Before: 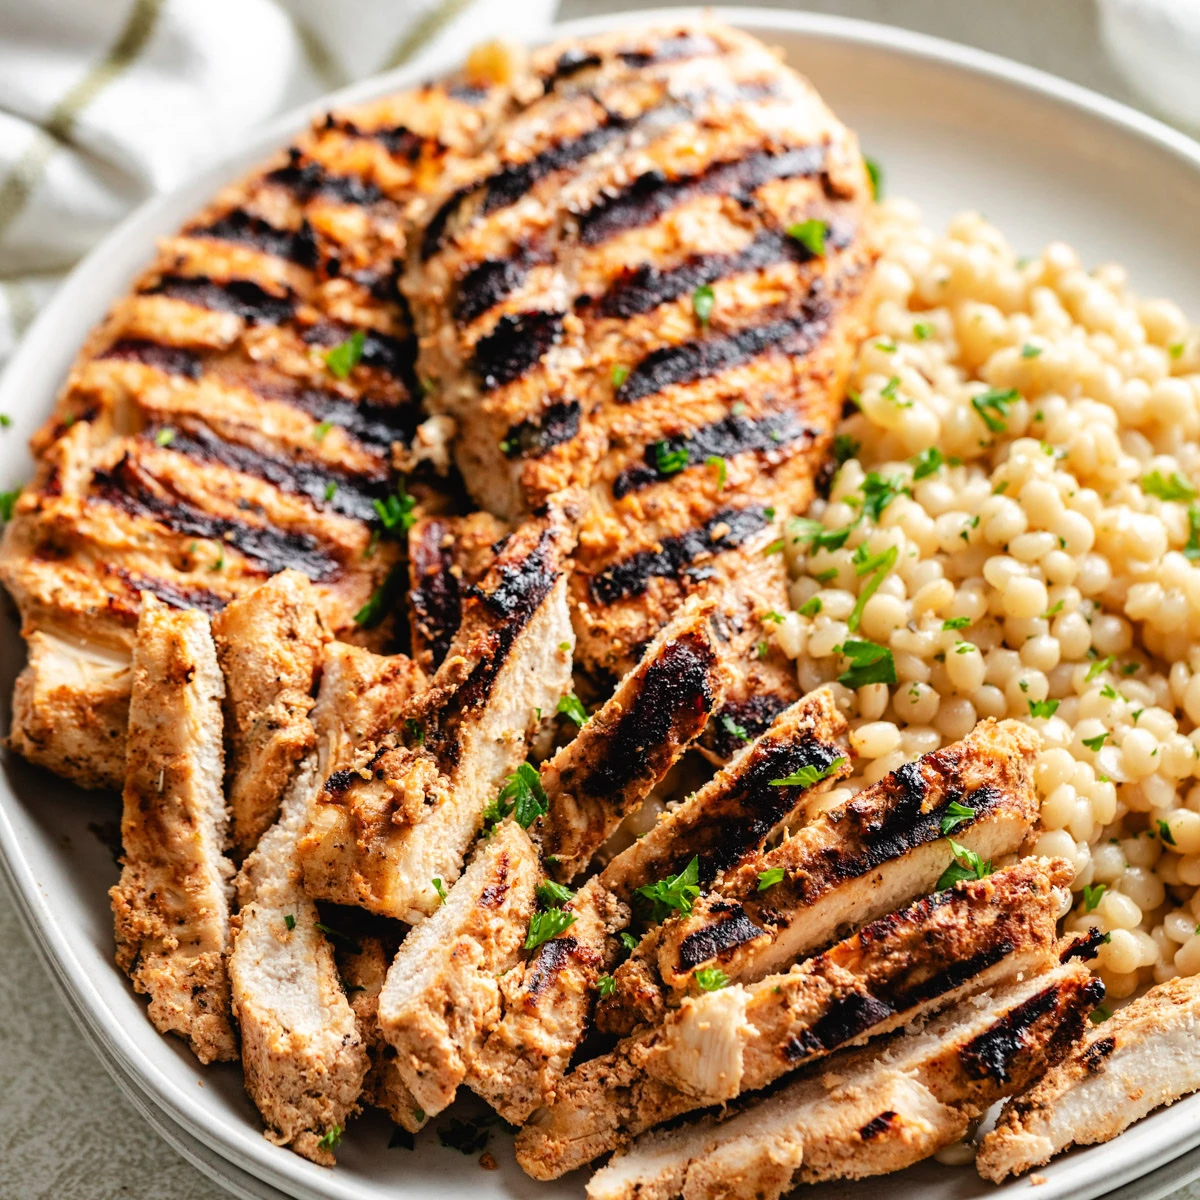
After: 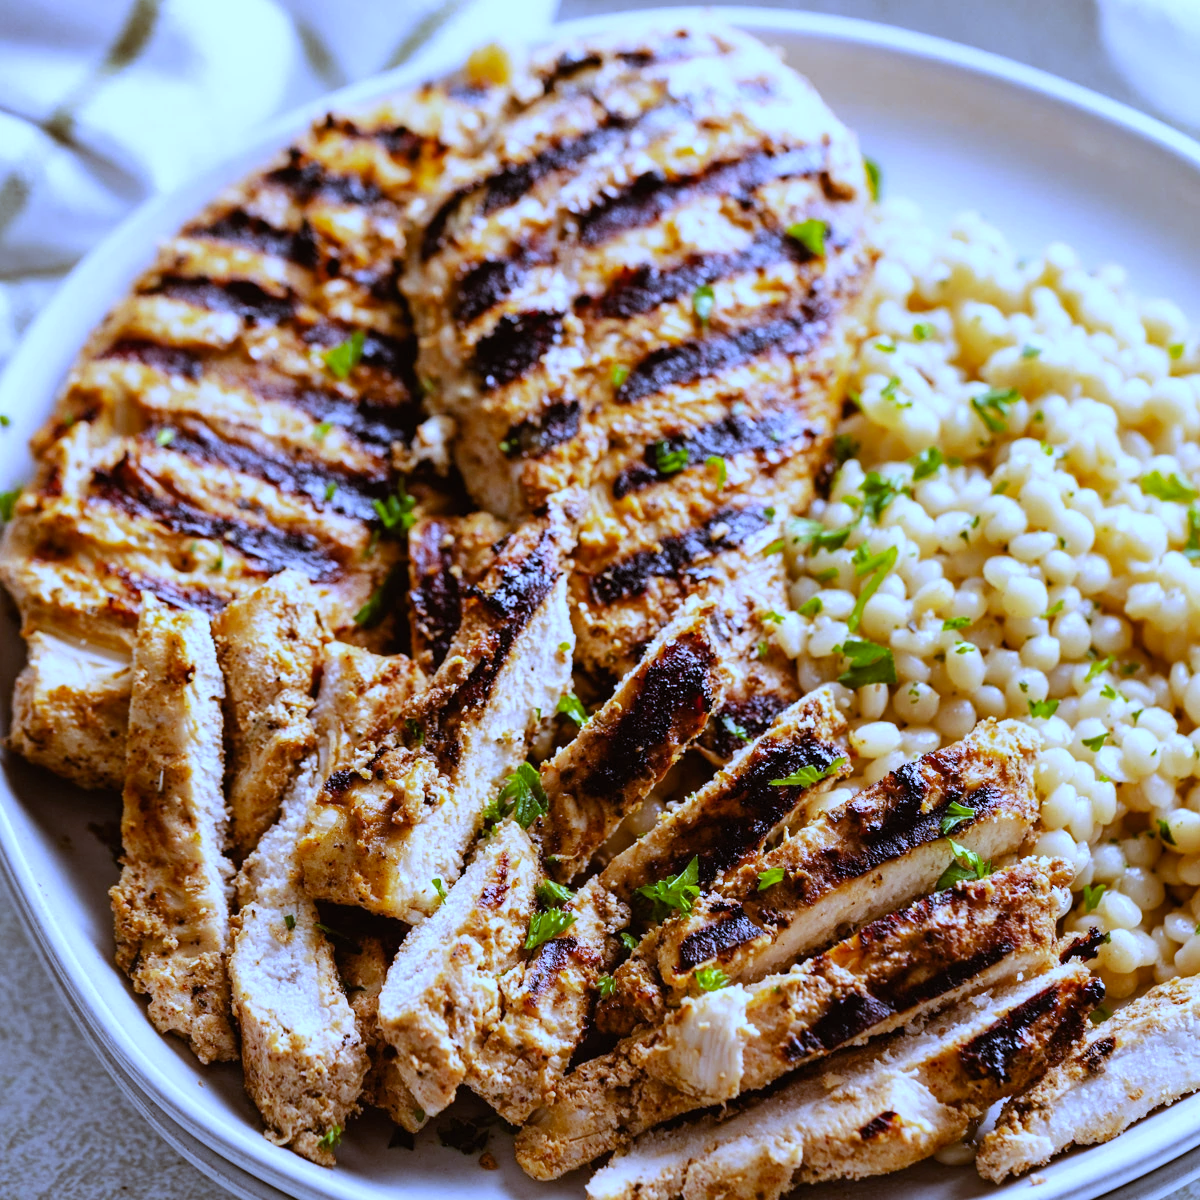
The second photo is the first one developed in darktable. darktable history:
color balance rgb: shadows lift › chroma 4.41%, shadows lift › hue 27°, power › chroma 2.5%, power › hue 70°, highlights gain › chroma 1%, highlights gain › hue 27°, saturation formula JzAzBz (2021)
white balance: red 0.766, blue 1.537
